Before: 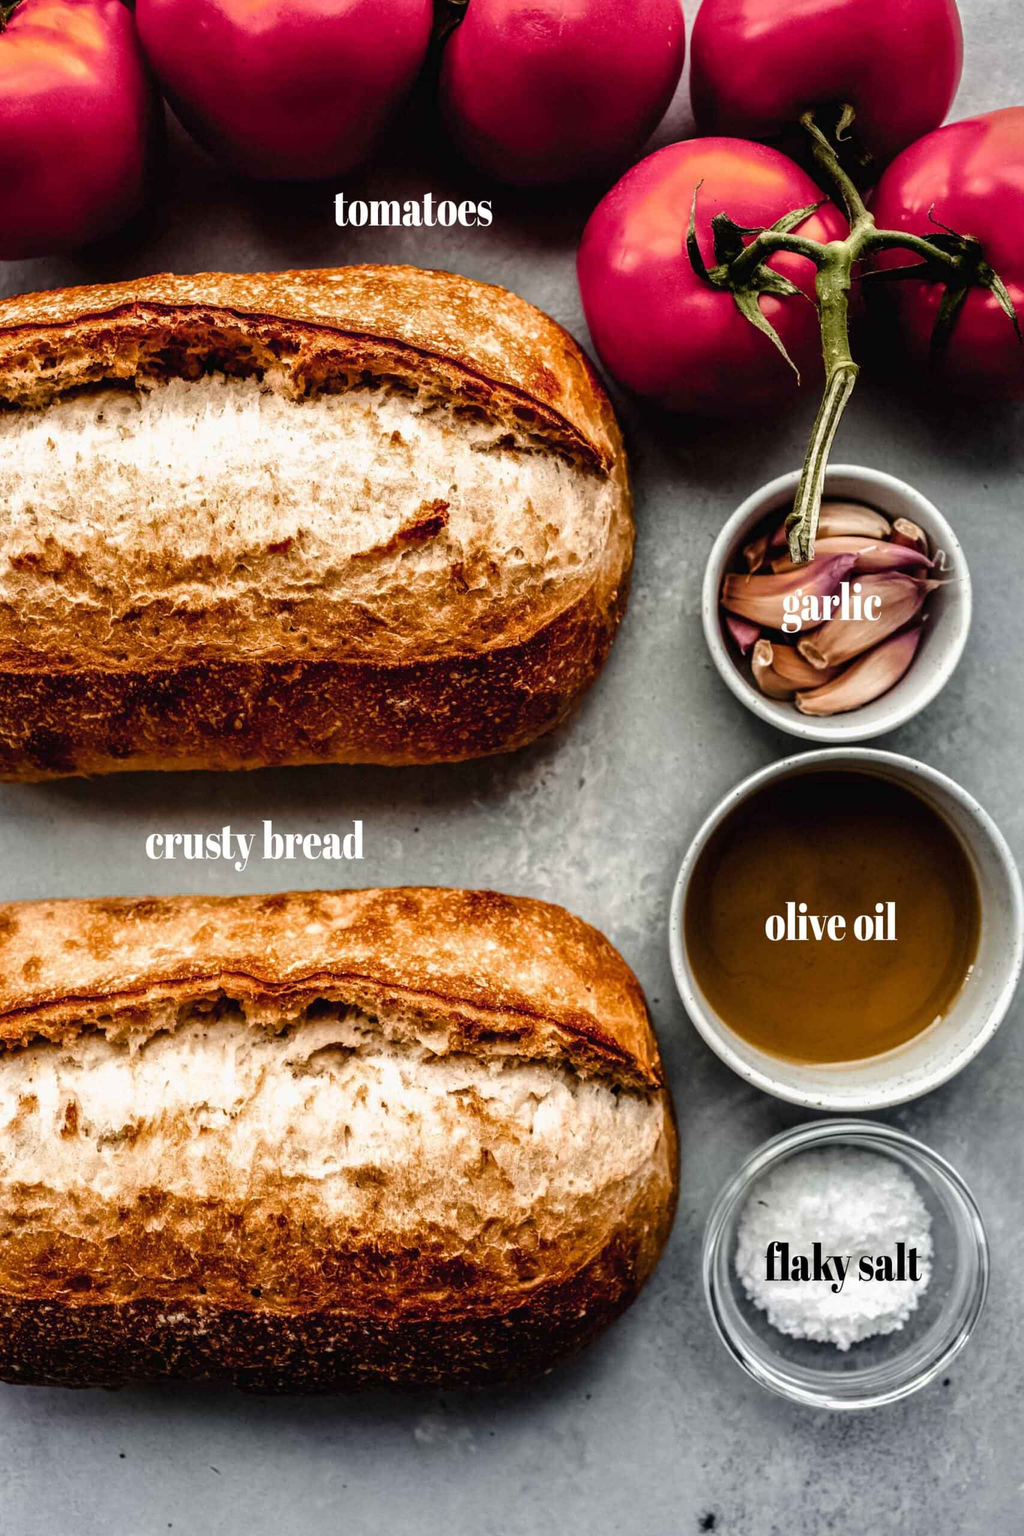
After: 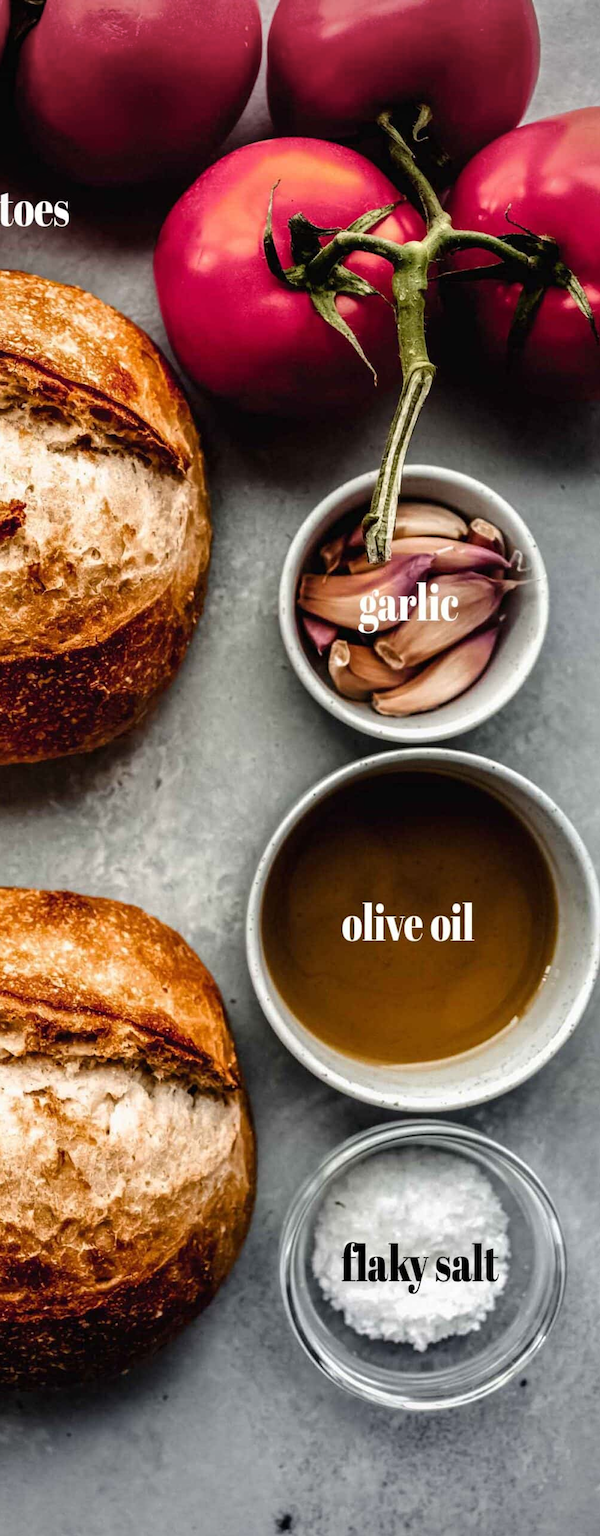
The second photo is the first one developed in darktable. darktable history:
crop: left 41.402%
vignetting: on, module defaults
